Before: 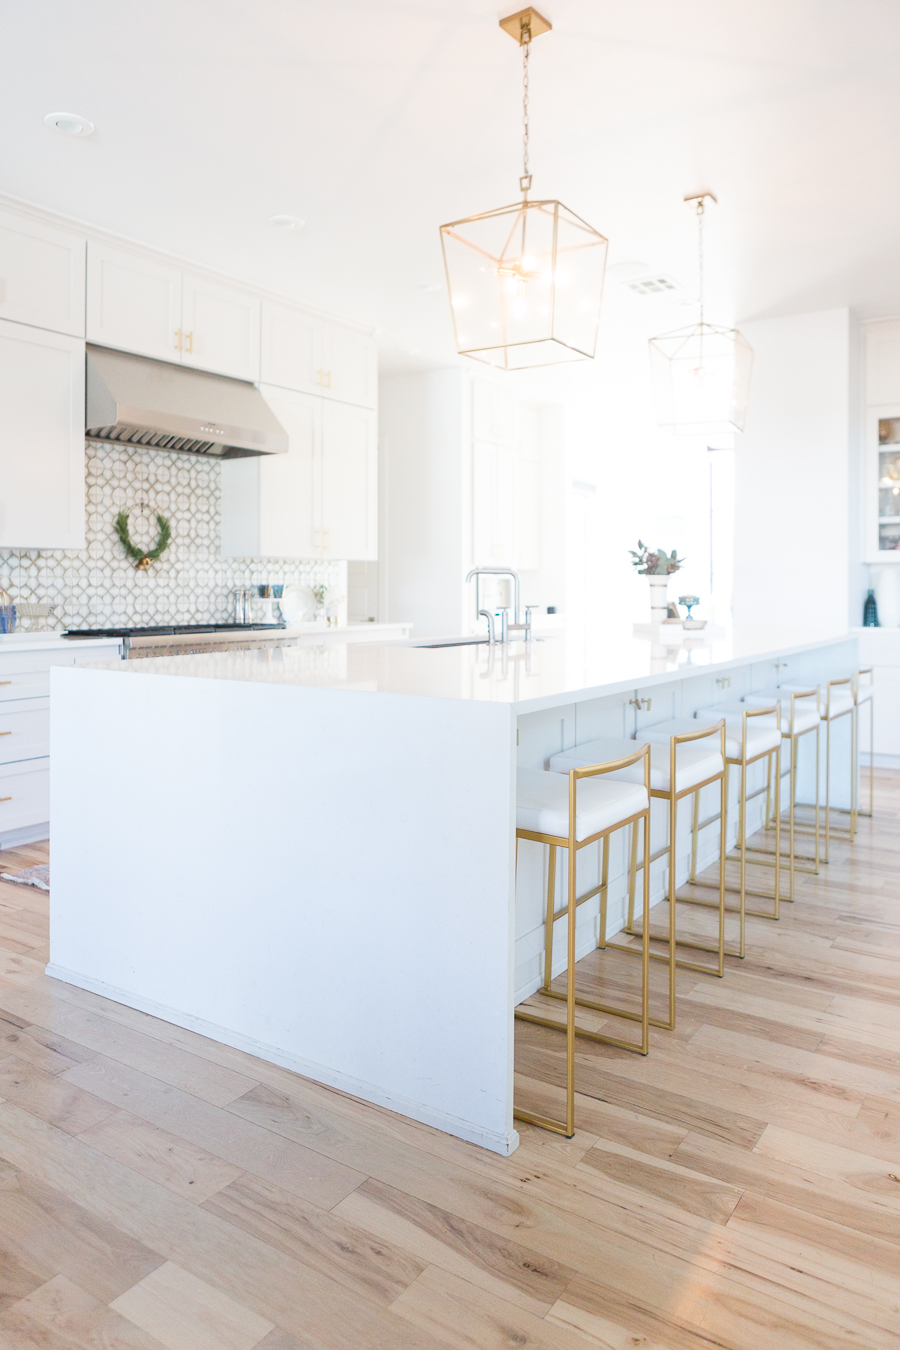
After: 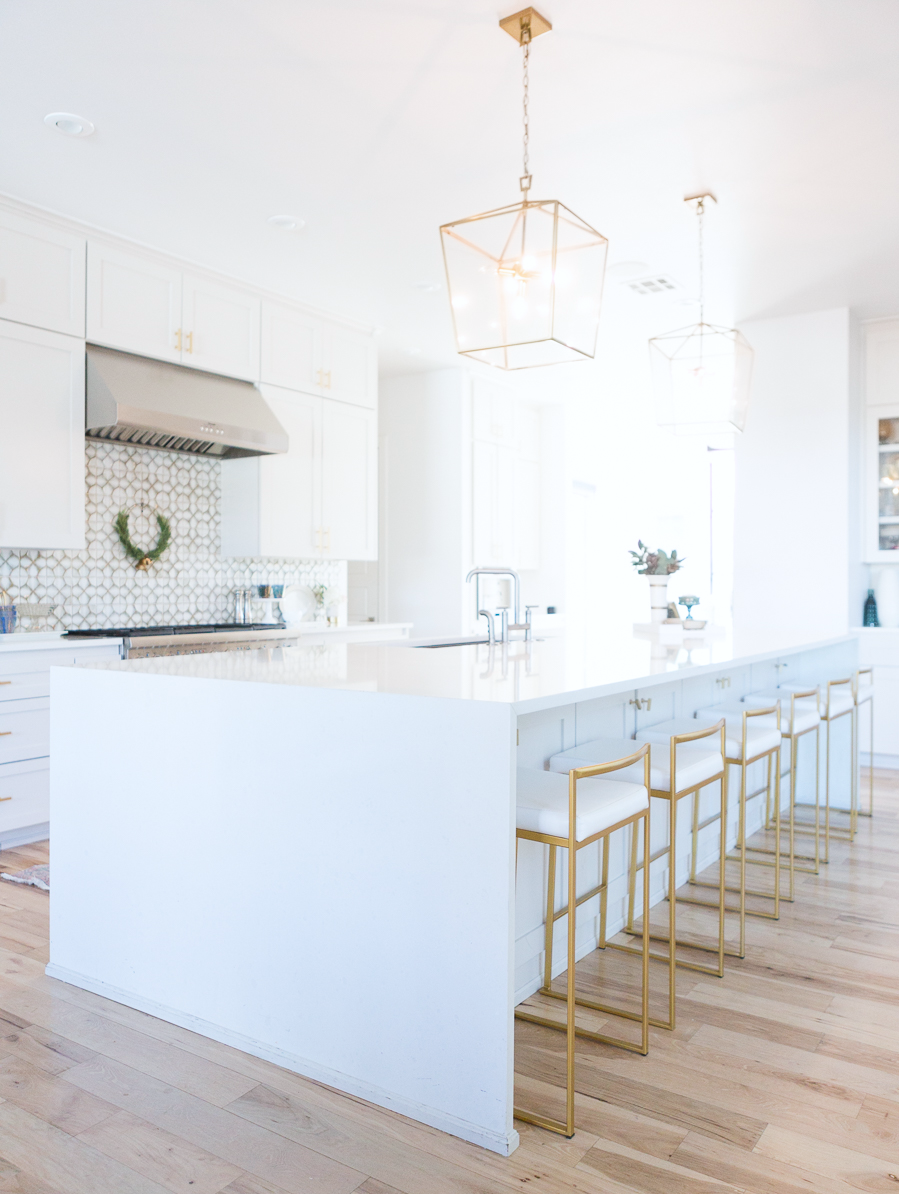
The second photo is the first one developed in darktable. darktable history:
white balance: red 0.988, blue 1.017
crop and rotate: top 0%, bottom 11.49%
